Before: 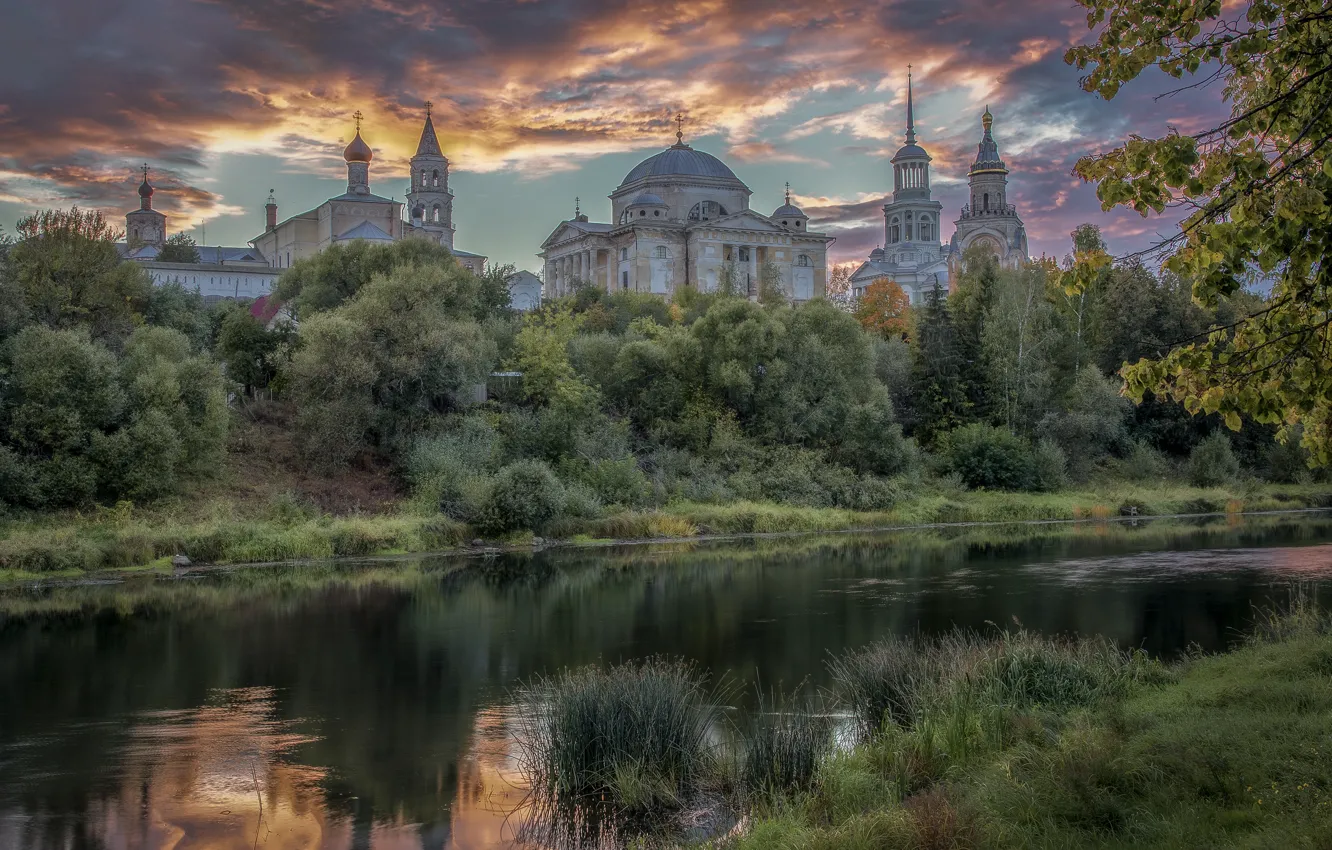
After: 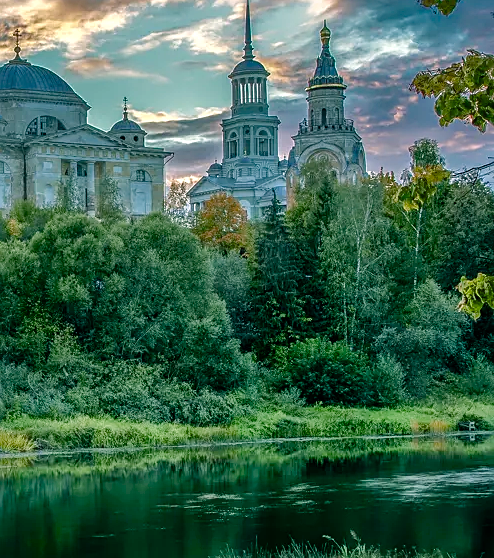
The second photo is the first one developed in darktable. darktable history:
crop and rotate: left 49.731%, top 10.138%, right 13.113%, bottom 24.186%
sharpen: on, module defaults
shadows and highlights: soften with gaussian
color balance rgb: shadows lift › hue 87.73°, power › chroma 2.151%, power › hue 168.78°, perceptual saturation grading › global saturation 20%, perceptual saturation grading › highlights -25.754%, perceptual saturation grading › shadows 26.107%, perceptual brilliance grading › global brilliance 10.188%, perceptual brilliance grading › shadows 14.709%, global vibrance 9.965%, contrast 14.814%, saturation formula JzAzBz (2021)
